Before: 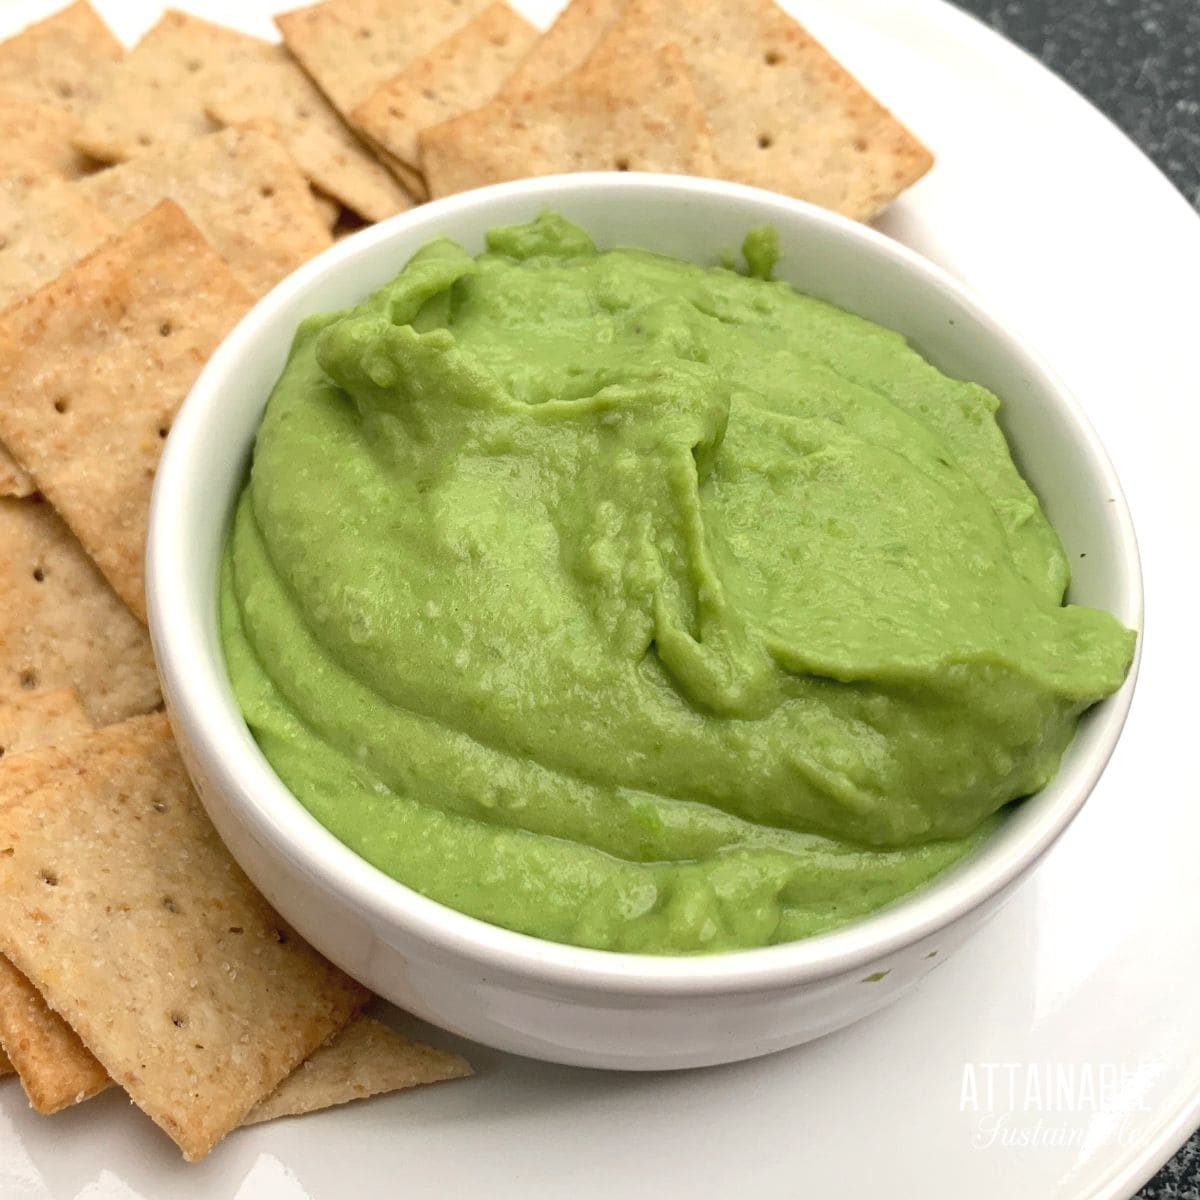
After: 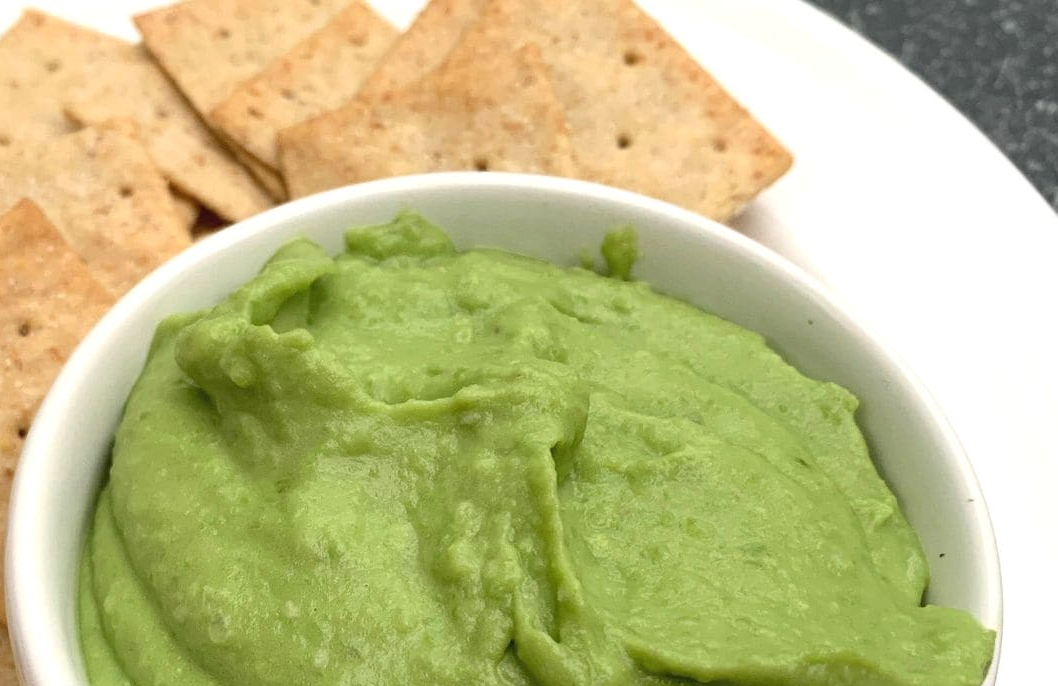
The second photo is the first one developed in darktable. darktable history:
crop and rotate: left 11.812%, bottom 42.776%
tone equalizer: -8 EV -1.84 EV, -7 EV -1.16 EV, -6 EV -1.62 EV, smoothing diameter 25%, edges refinement/feathering 10, preserve details guided filter
